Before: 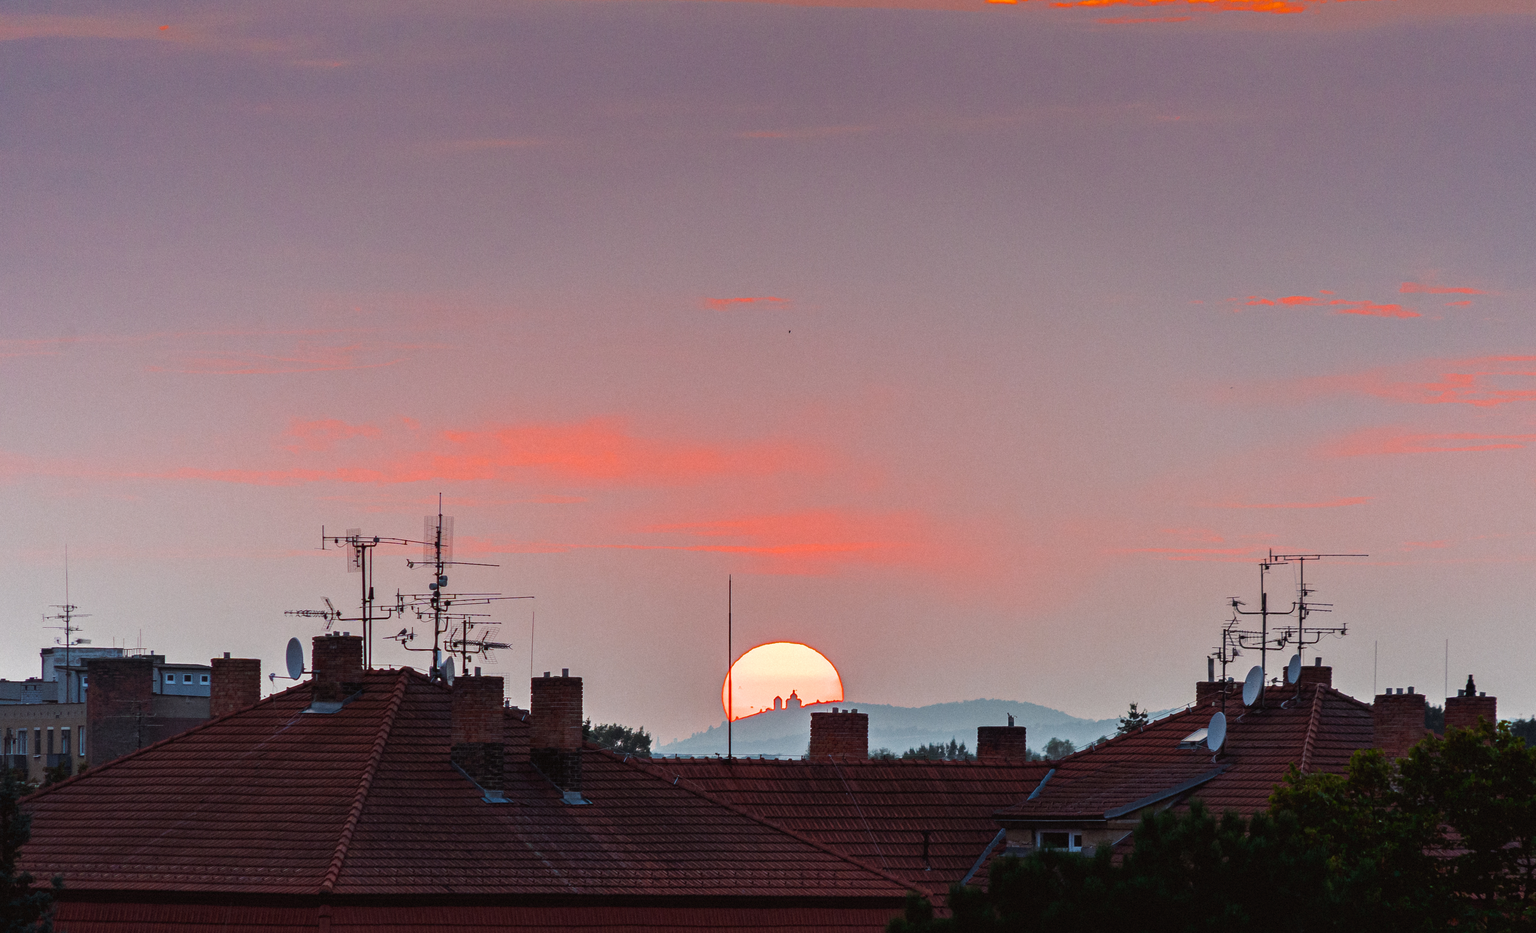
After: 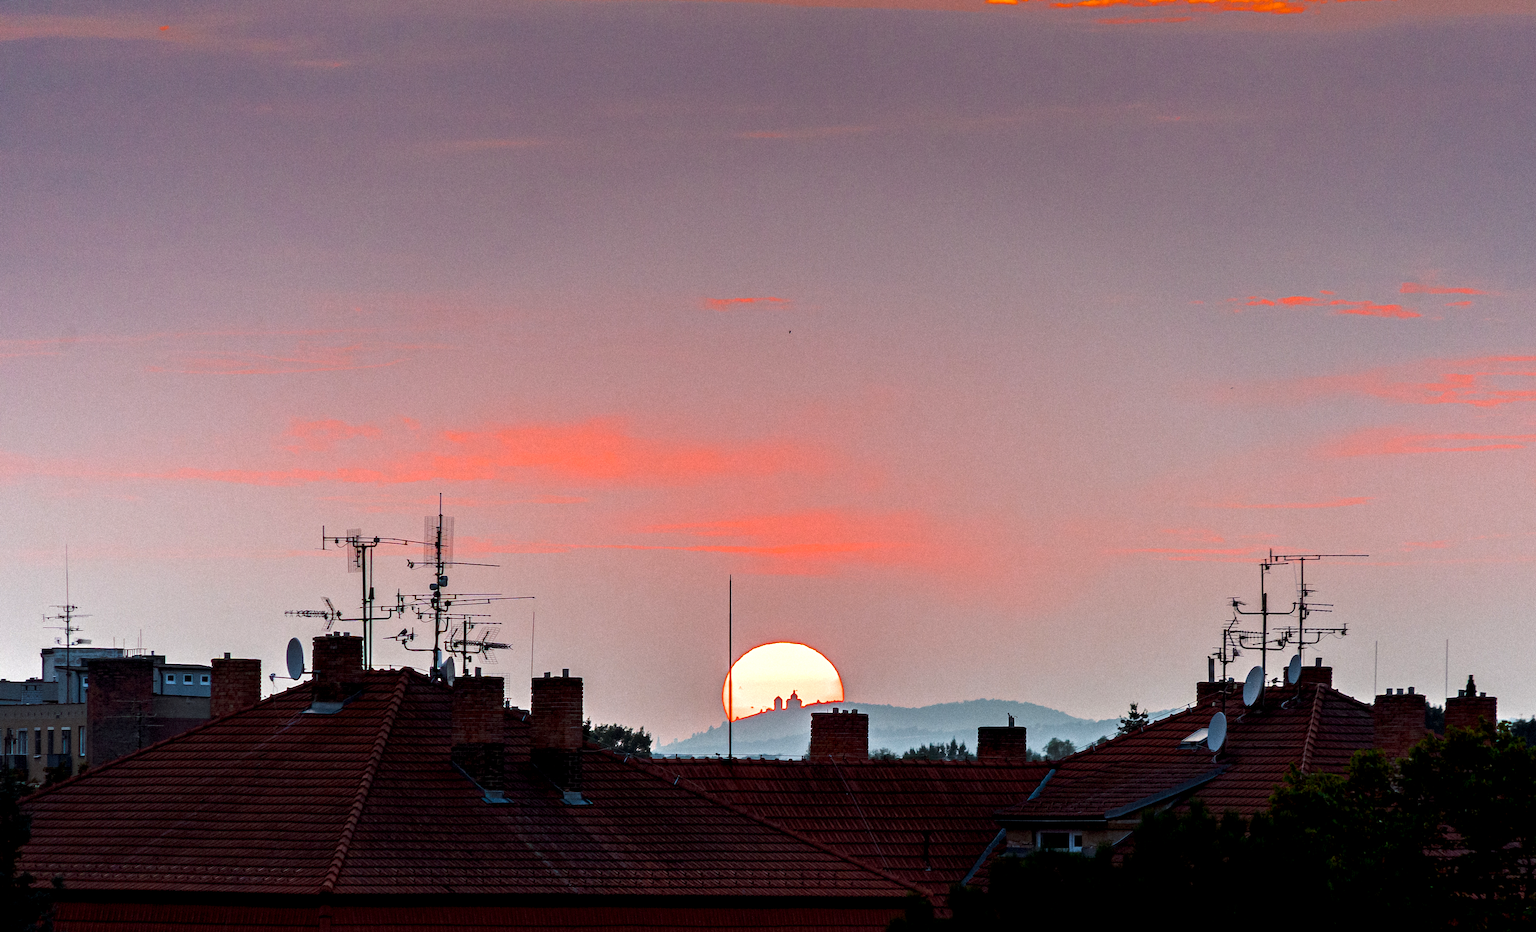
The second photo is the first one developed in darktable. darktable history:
color balance rgb: shadows lift › chroma 2.022%, shadows lift › hue 134.57°, perceptual saturation grading › global saturation 0.989%, perceptual brilliance grading › global brilliance 14.927%, perceptual brilliance grading › shadows -34.65%, global vibrance 20%
exposure: black level correction 0.009, compensate highlight preservation false
